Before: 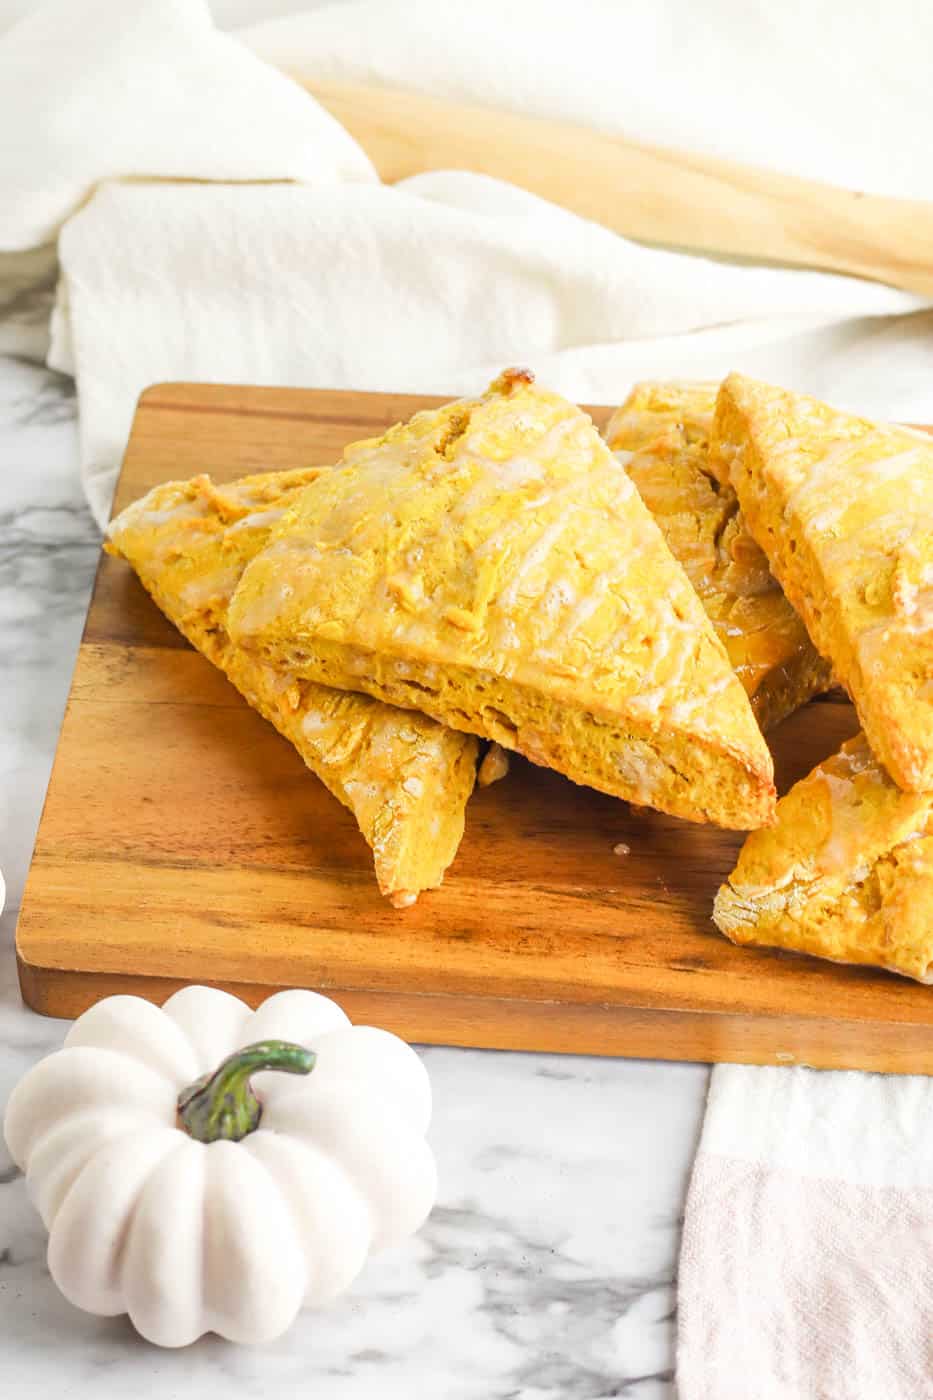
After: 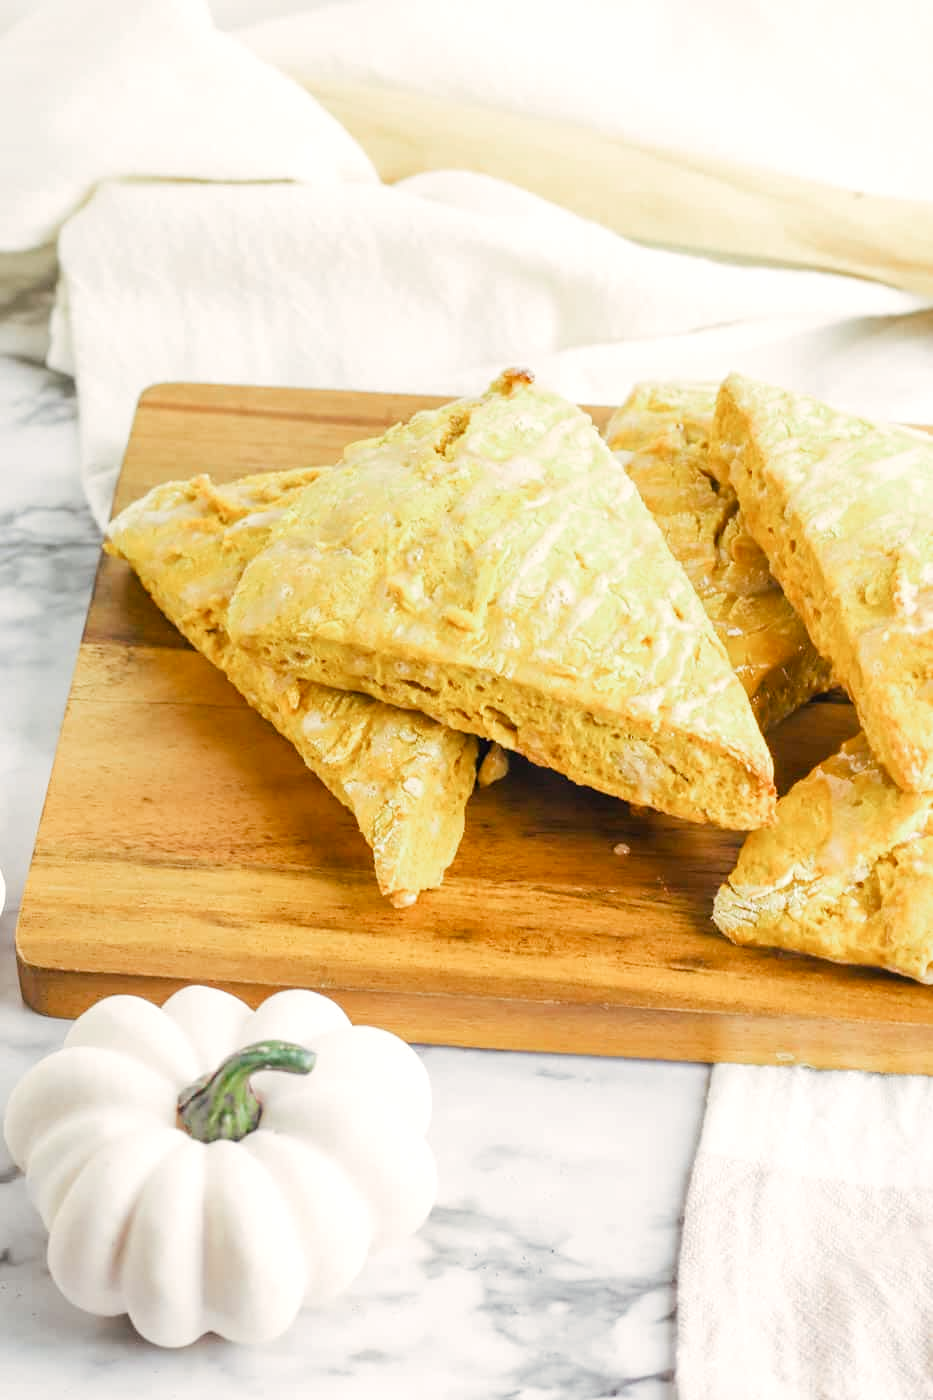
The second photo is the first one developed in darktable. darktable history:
tone curve: curves: ch0 [(0, 0) (0.003, 0.003) (0.011, 0.011) (0.025, 0.025) (0.044, 0.044) (0.069, 0.069) (0.1, 0.099) (0.136, 0.135) (0.177, 0.177) (0.224, 0.224) (0.277, 0.276) (0.335, 0.334) (0.399, 0.397) (0.468, 0.466) (0.543, 0.541) (0.623, 0.621) (0.709, 0.708) (0.801, 0.8) (0.898, 0.897) (1, 1)], preserve colors none
color look up table: target L [96.44, 97.3, 95.05, 94.81, 93.52, 91.33, 92.34, 77.79, 67.18, 65.08, 61.24, 44.3, 27.56, 200, 87.86, 85.73, 81.46, 75.08, 77.79, 73.07, 66.26, 55.79, 58.33, 50.93, 47.53, 43.72, 43.74, 33.35, 4.109, 0.258, 89.64, 71.58, 66.34, 62.27, 59.3, 57.87, 53.36, 47.55, 39.57, 32.79, 23.91, 16.52, 7.197, 96.07, 94.78, 82.65, 71.45, 52.56, 18.41], target a [-14.18, -4.685, -6.871, -19.89, -24.62, -42.63, -19.34, -34.85, -21.86, -56.21, -19.33, -40.39, -30.25, 0, -0.569, 6.732, 19.45, 33.76, 3.504, 30.46, 54.58, 74.21, 1.239, 76.5, 19.91, 48.11, 7.451, 49.39, 0.293, -0.104, 16.48, 46.1, 11.53, 75.95, 31.06, 12.08, 60.02, 60.25, 46.43, 65.49, 13.72, 34.08, 22.39, -0.359, -20.23, -24.17, -6.534, -12.75, -14.98], target b [32.16, 2.045, 23.38, 16.03, 9.941, 22.26, 4.735, 44.82, -0.773, 35.58, 25.57, 22.22, 30.7, 0, 14.85, 64.34, 37.9, 18.38, 1.829, 67.45, 7.278, 68.99, 57.87, 35.19, 36.95, 51.78, 2.818, 26.07, 4.894, 0.38, -12.08, -39.6, -33.65, -34.37, -13.2, -63.24, -31.78, -2.639, -9.878, -90.05, -41.95, -66.11, -18.65, -2.78, -6.175, -20.89, -42.31, -39.46, -6.608], num patches 49
